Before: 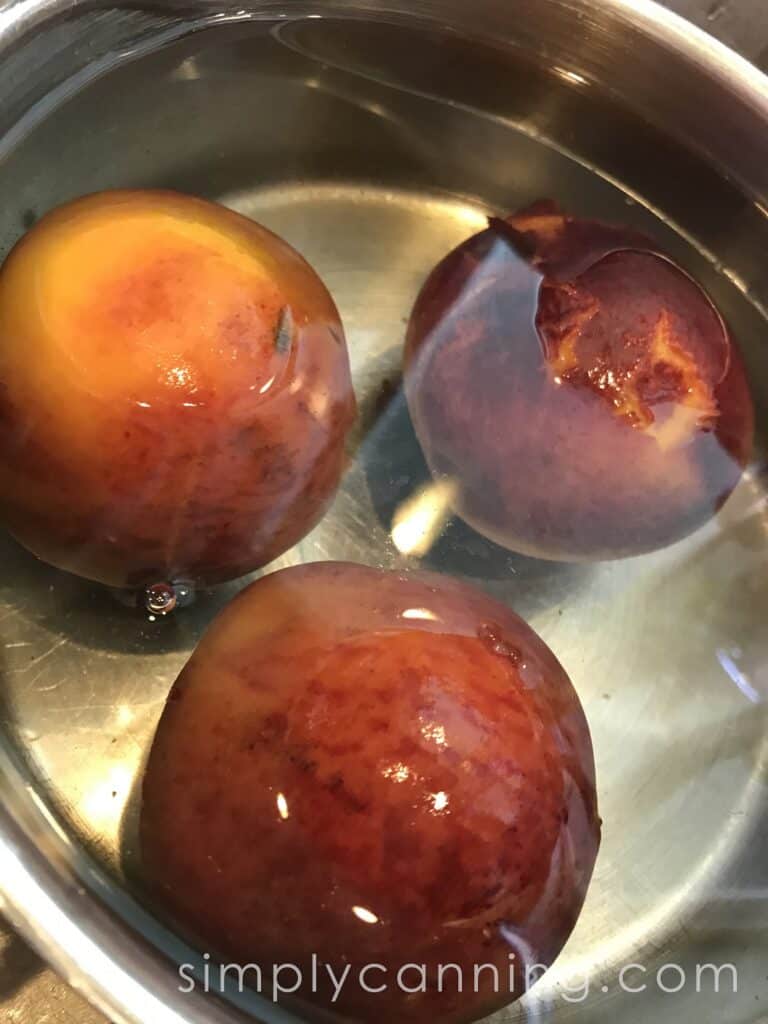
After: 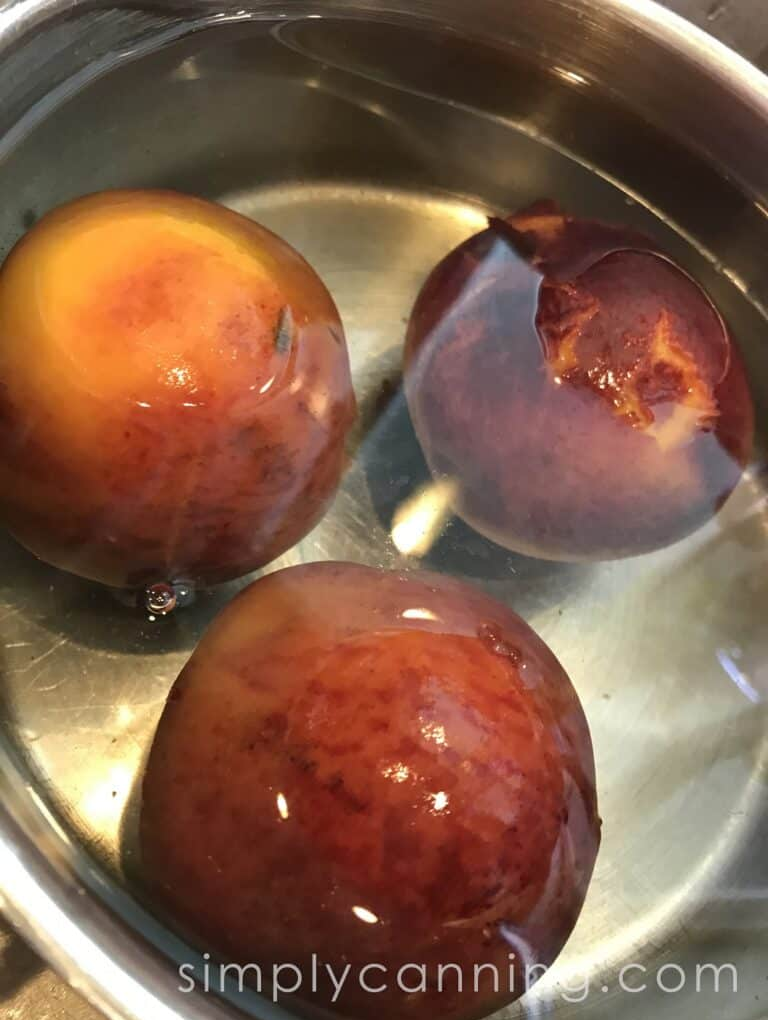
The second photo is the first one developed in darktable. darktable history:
crop: top 0.05%, bottom 0.098%
exposure: compensate exposure bias true, compensate highlight preservation false
